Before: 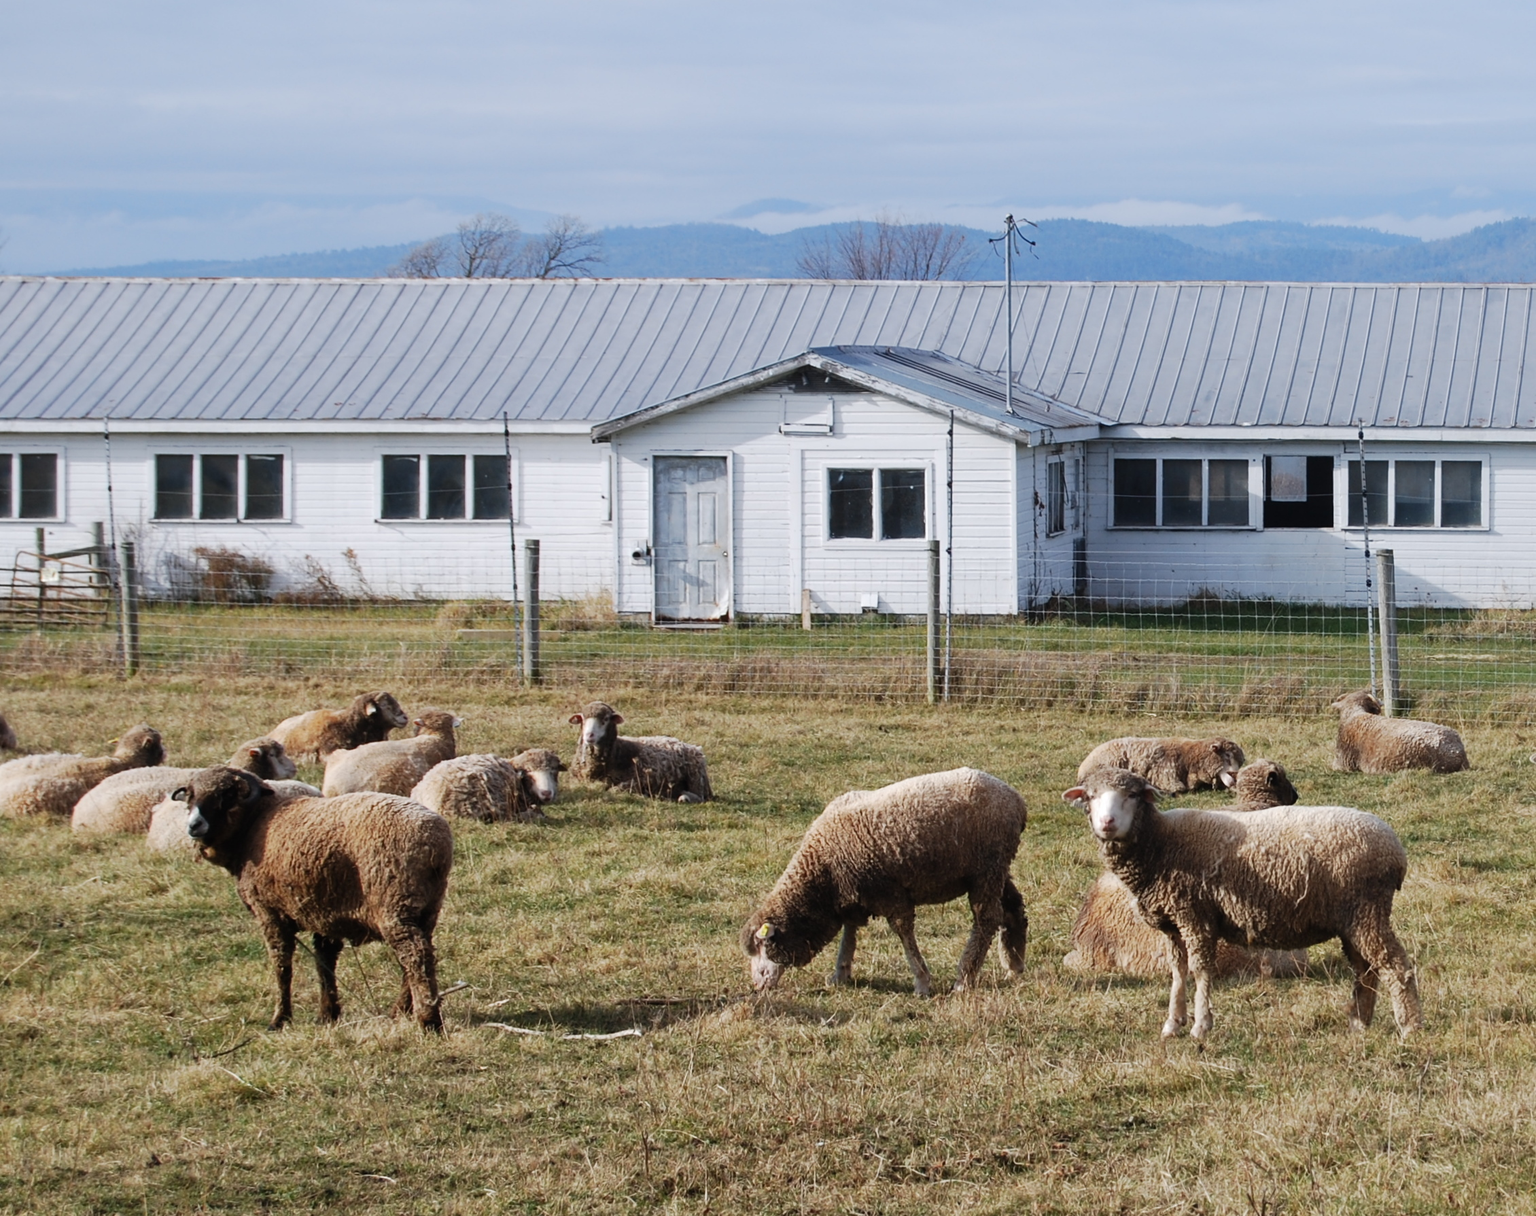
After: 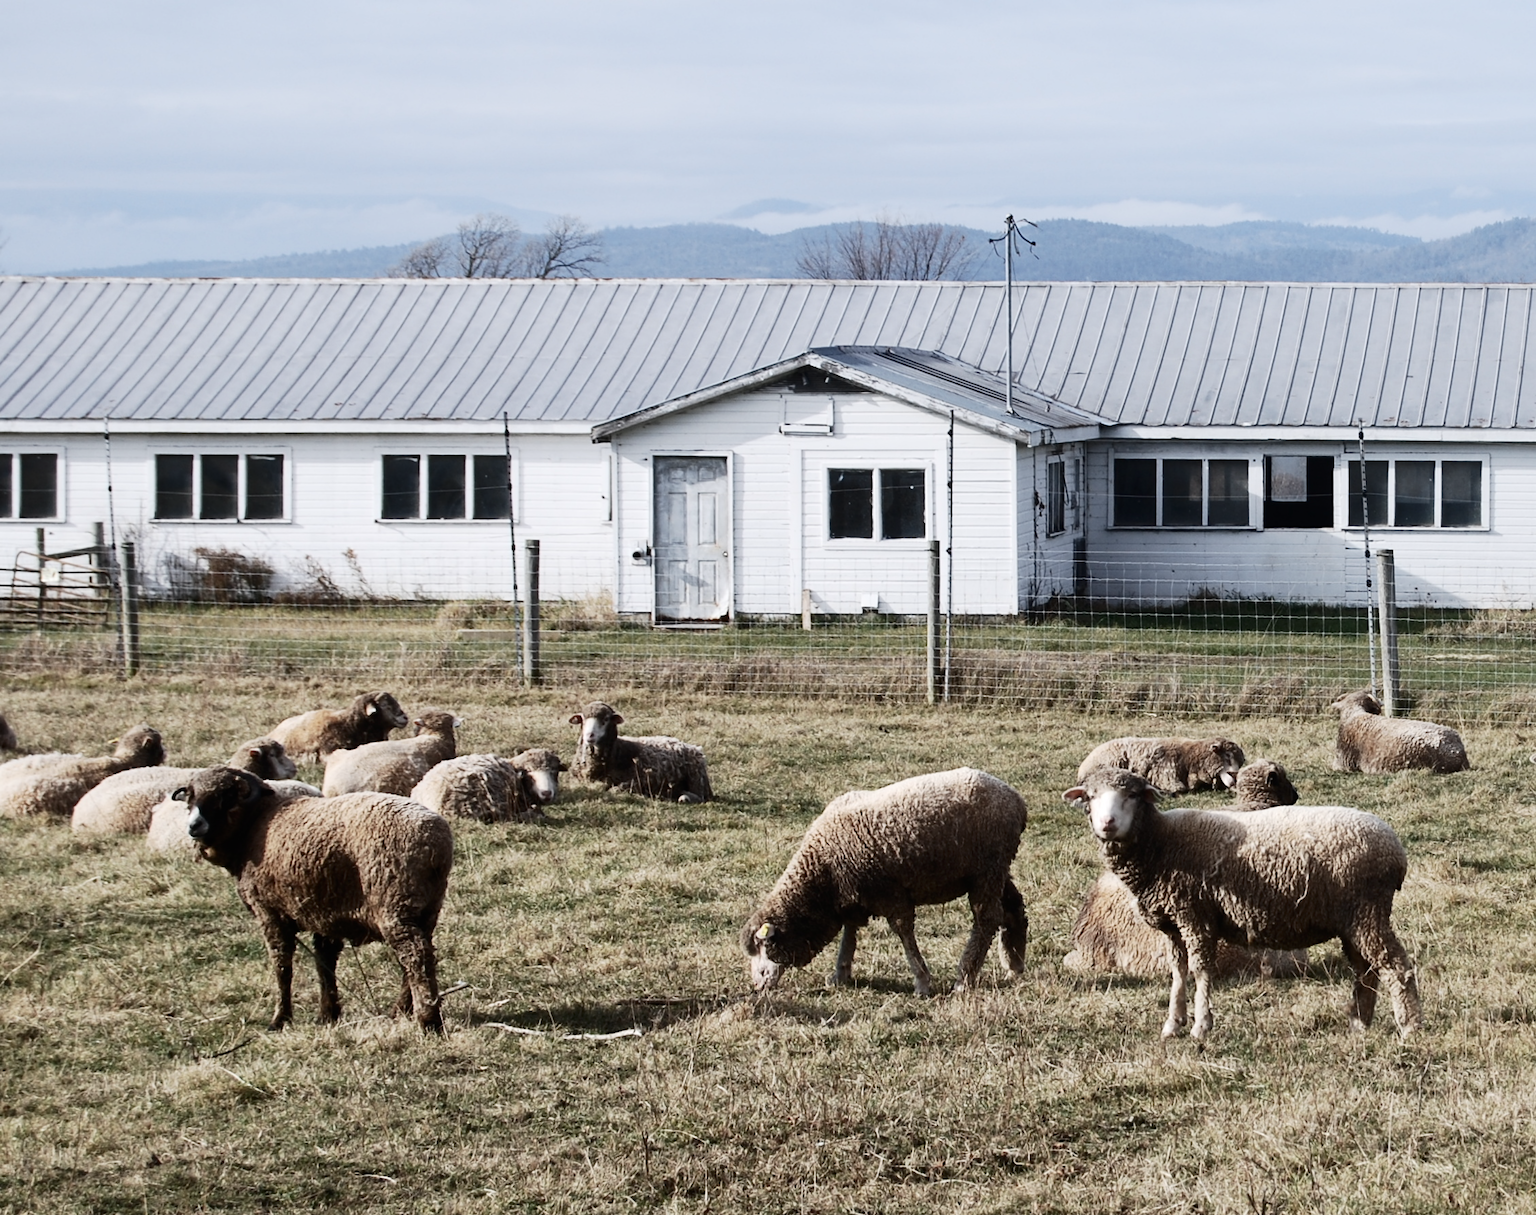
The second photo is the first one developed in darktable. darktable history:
contrast brightness saturation: contrast 0.254, saturation -0.316
